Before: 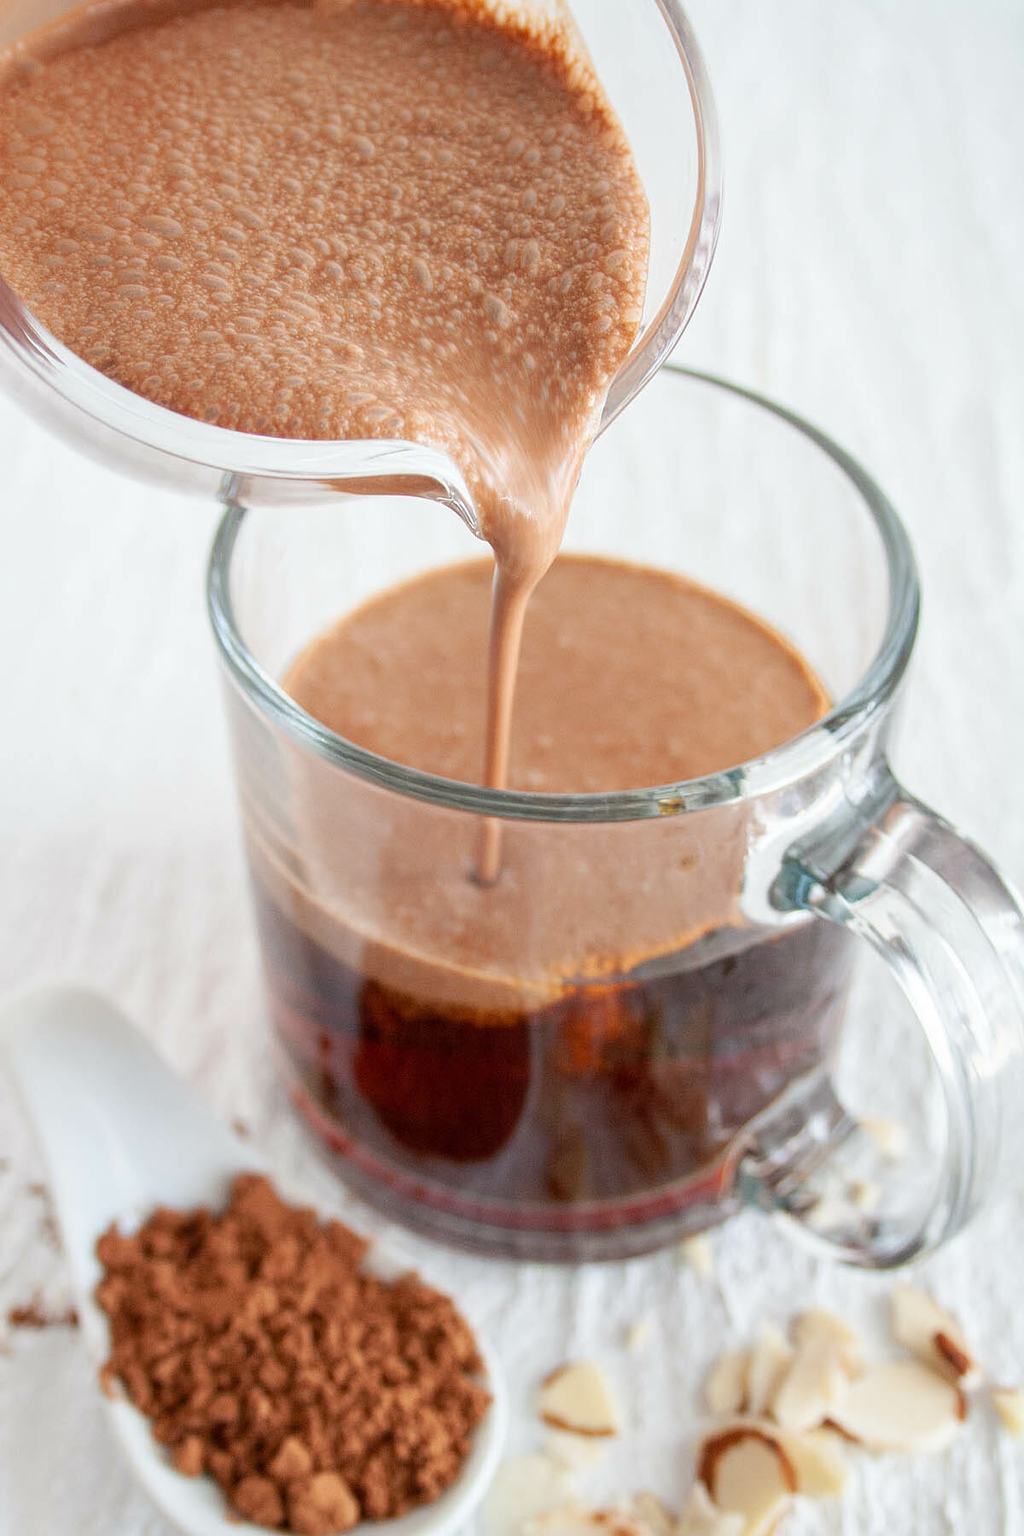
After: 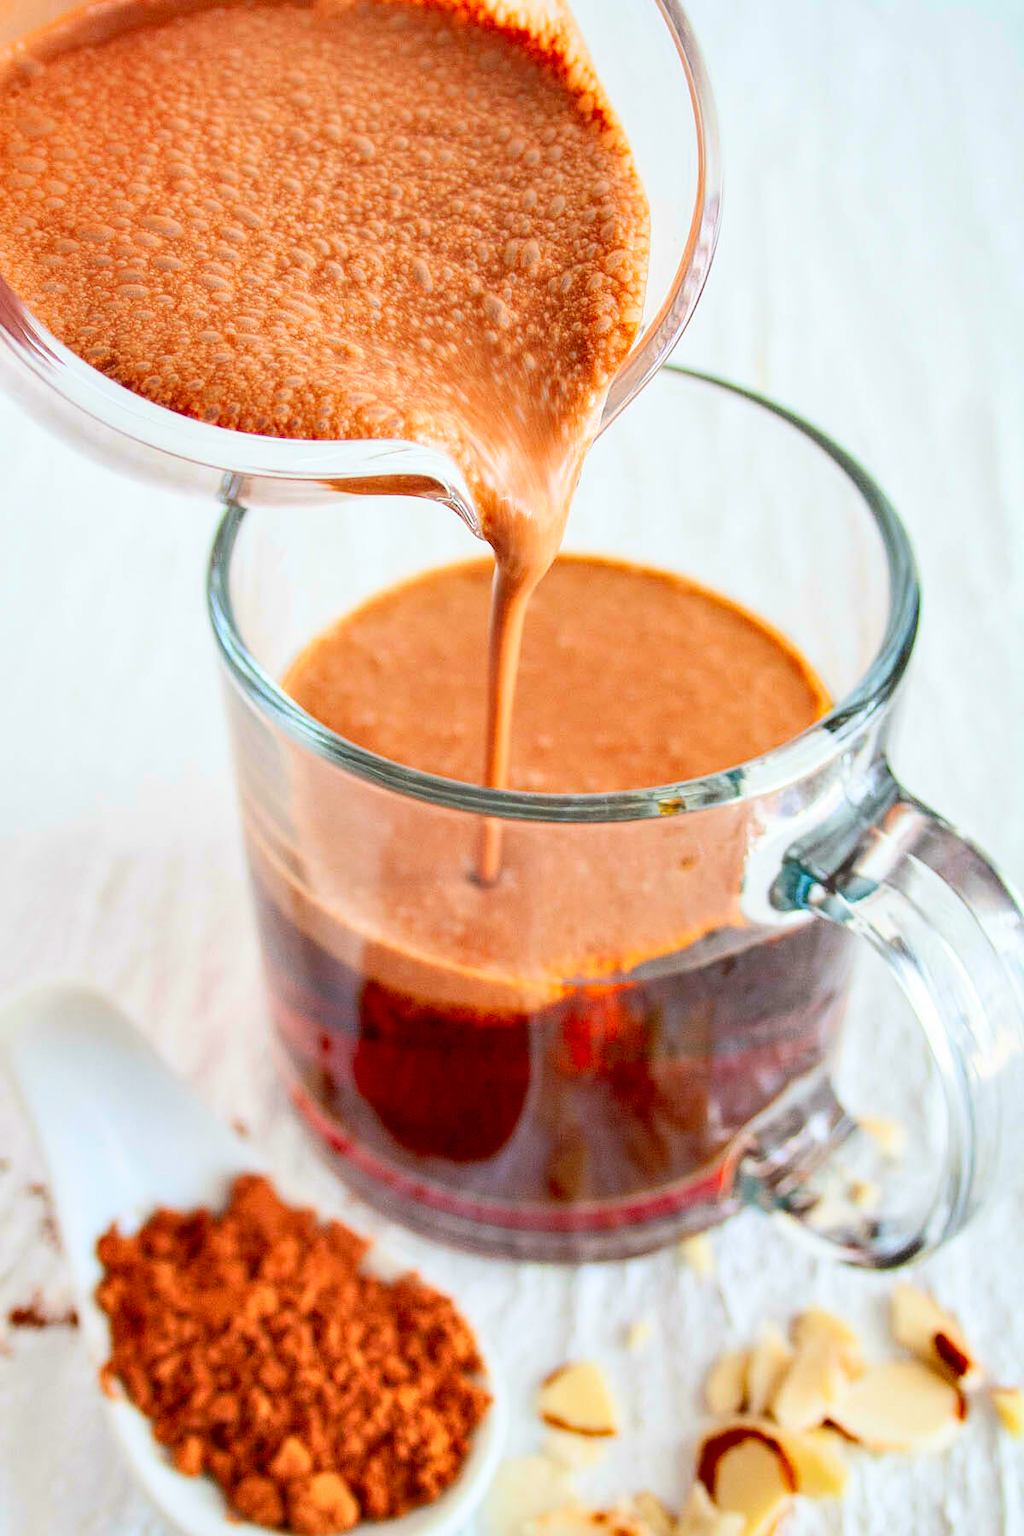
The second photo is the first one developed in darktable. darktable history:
shadows and highlights: low approximation 0.01, soften with gaussian
contrast brightness saturation: contrast 0.2, brightness 0.2, saturation 0.8
